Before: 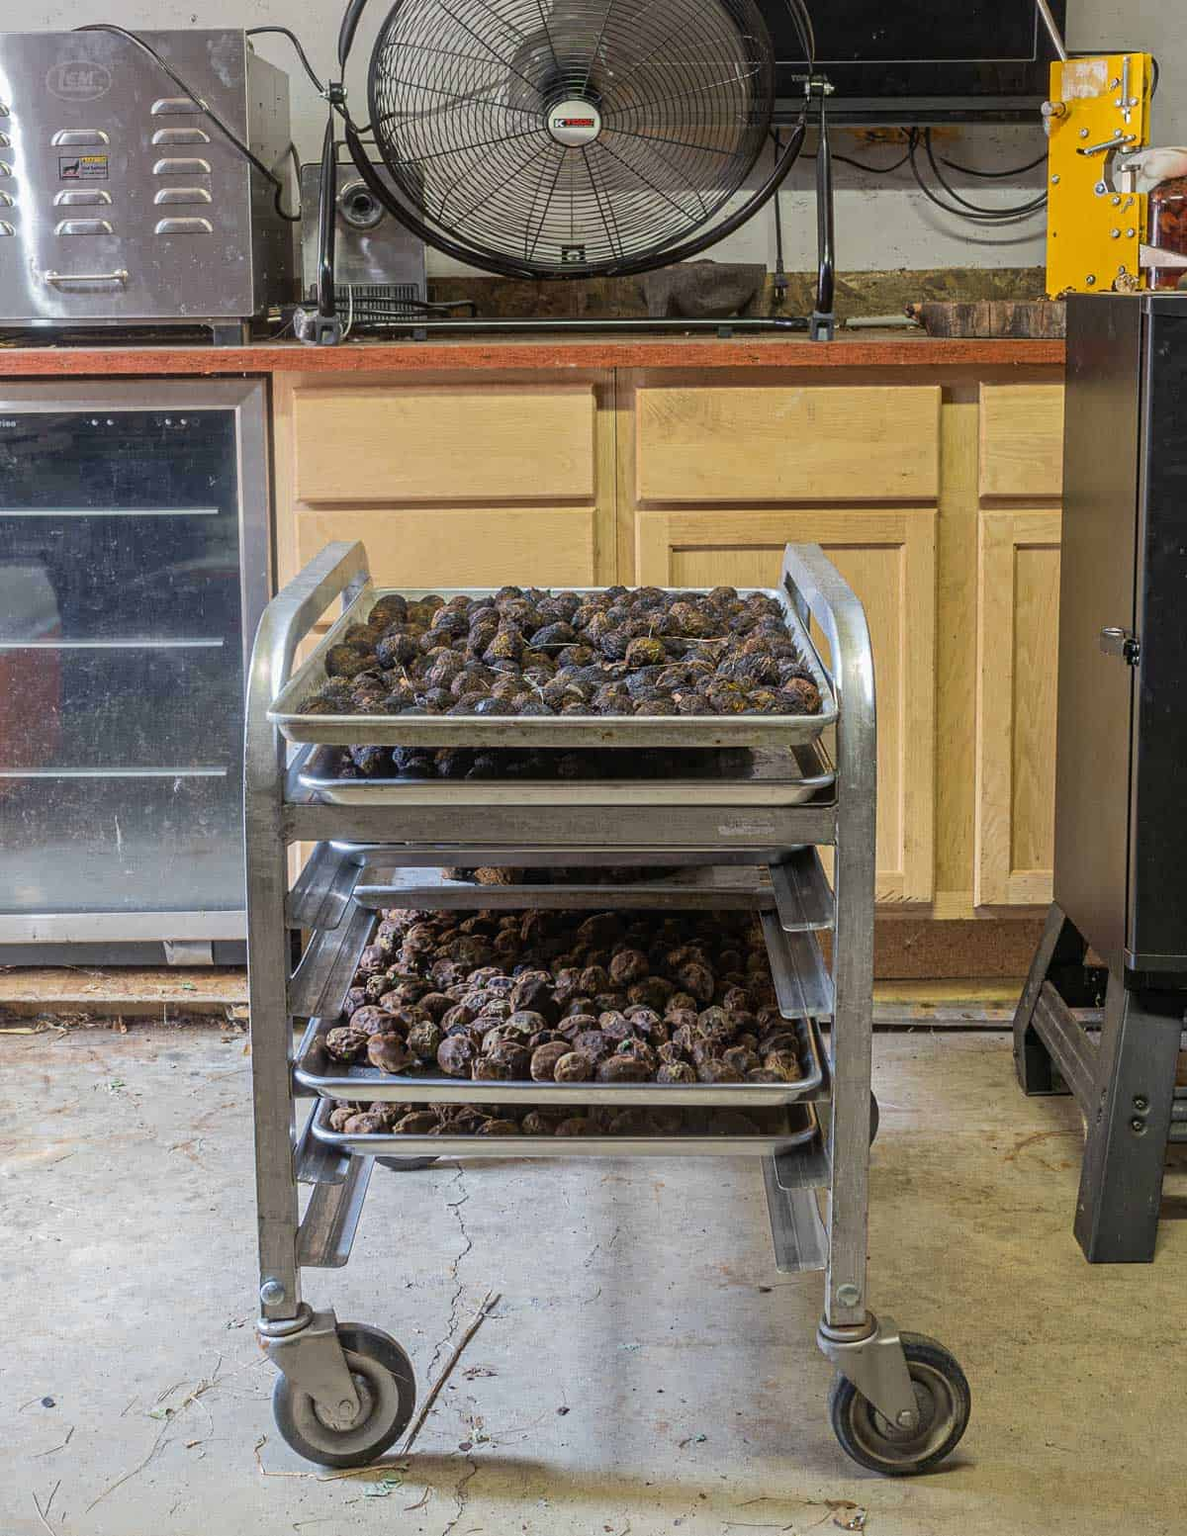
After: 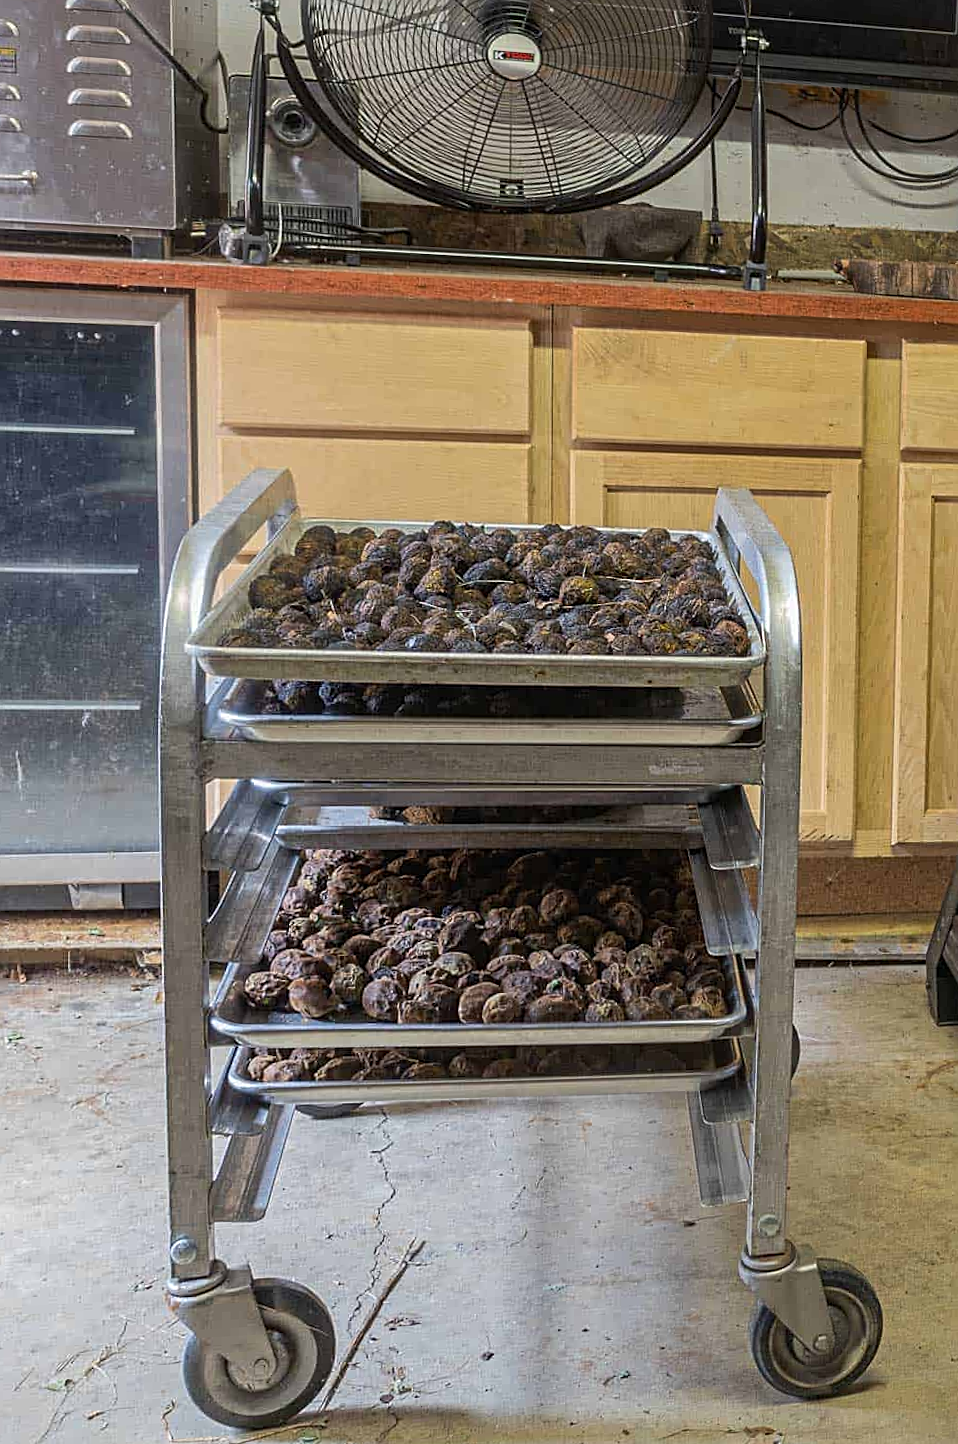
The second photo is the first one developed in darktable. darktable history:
sharpen: on, module defaults
crop and rotate: left 9.597%, right 10.195%
rotate and perspective: rotation 0.679°, lens shift (horizontal) 0.136, crop left 0.009, crop right 0.991, crop top 0.078, crop bottom 0.95
